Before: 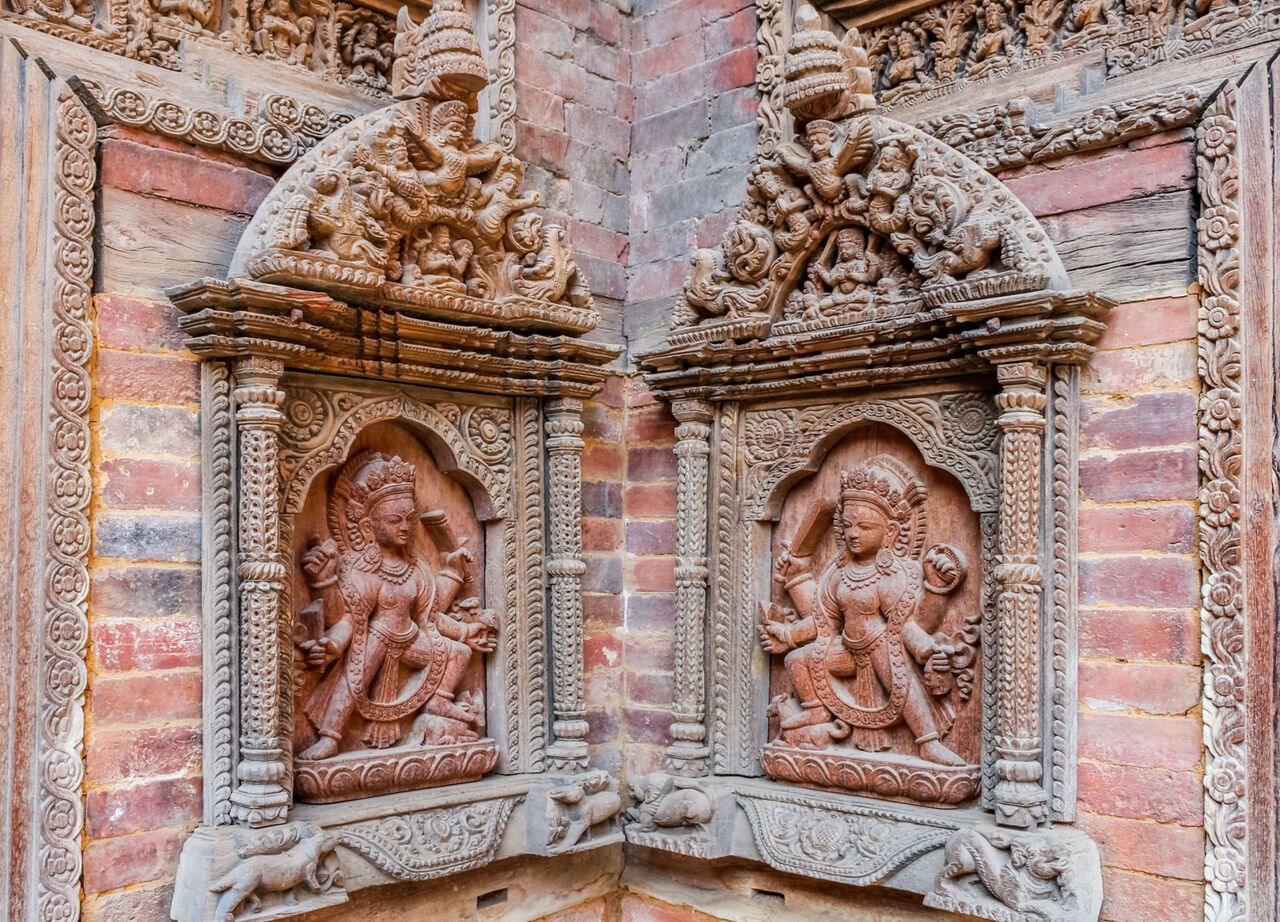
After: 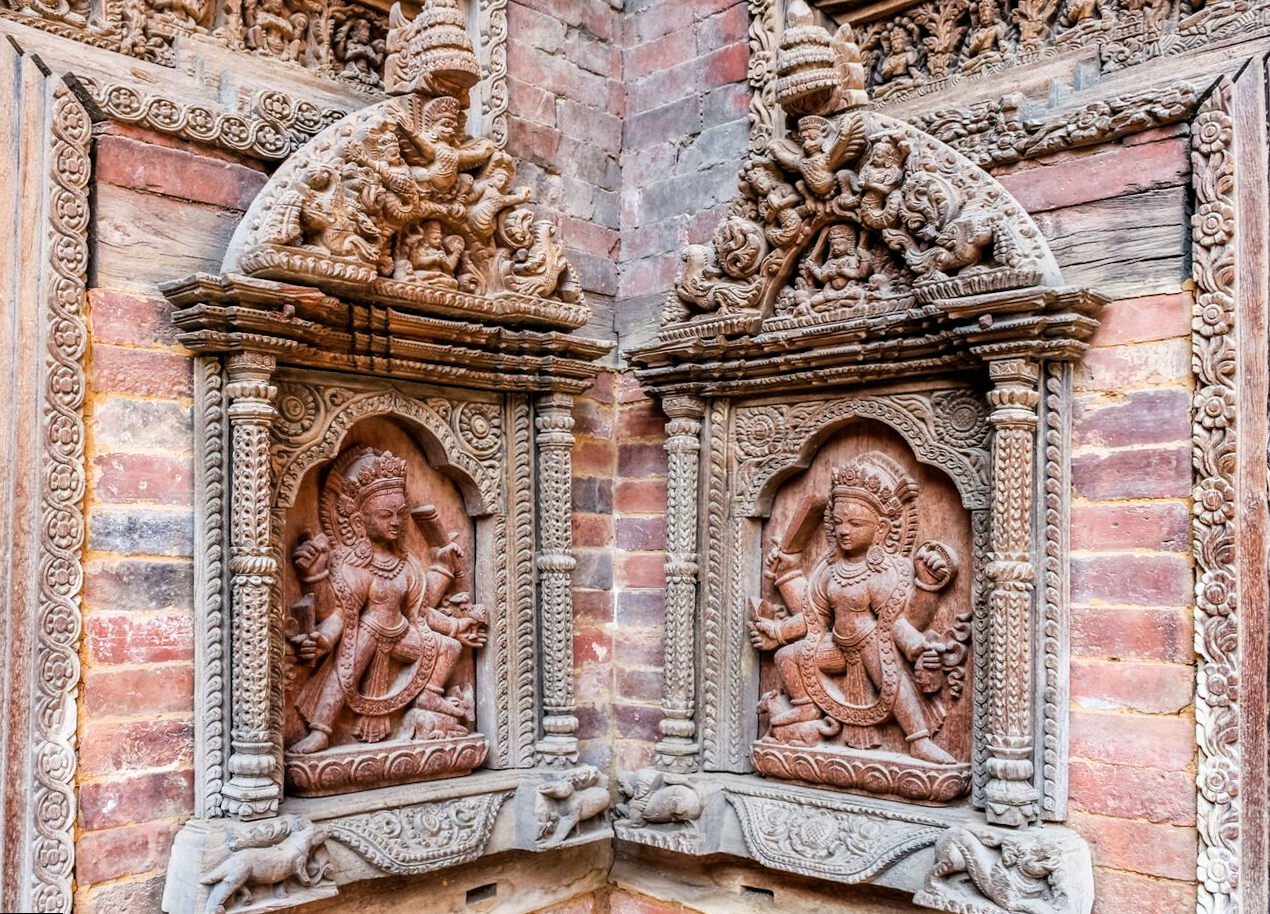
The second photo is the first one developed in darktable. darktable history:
white balance: emerald 1
filmic rgb: white relative exposure 2.45 EV, hardness 6.33
rotate and perspective: rotation 0.192°, lens shift (horizontal) -0.015, crop left 0.005, crop right 0.996, crop top 0.006, crop bottom 0.99
